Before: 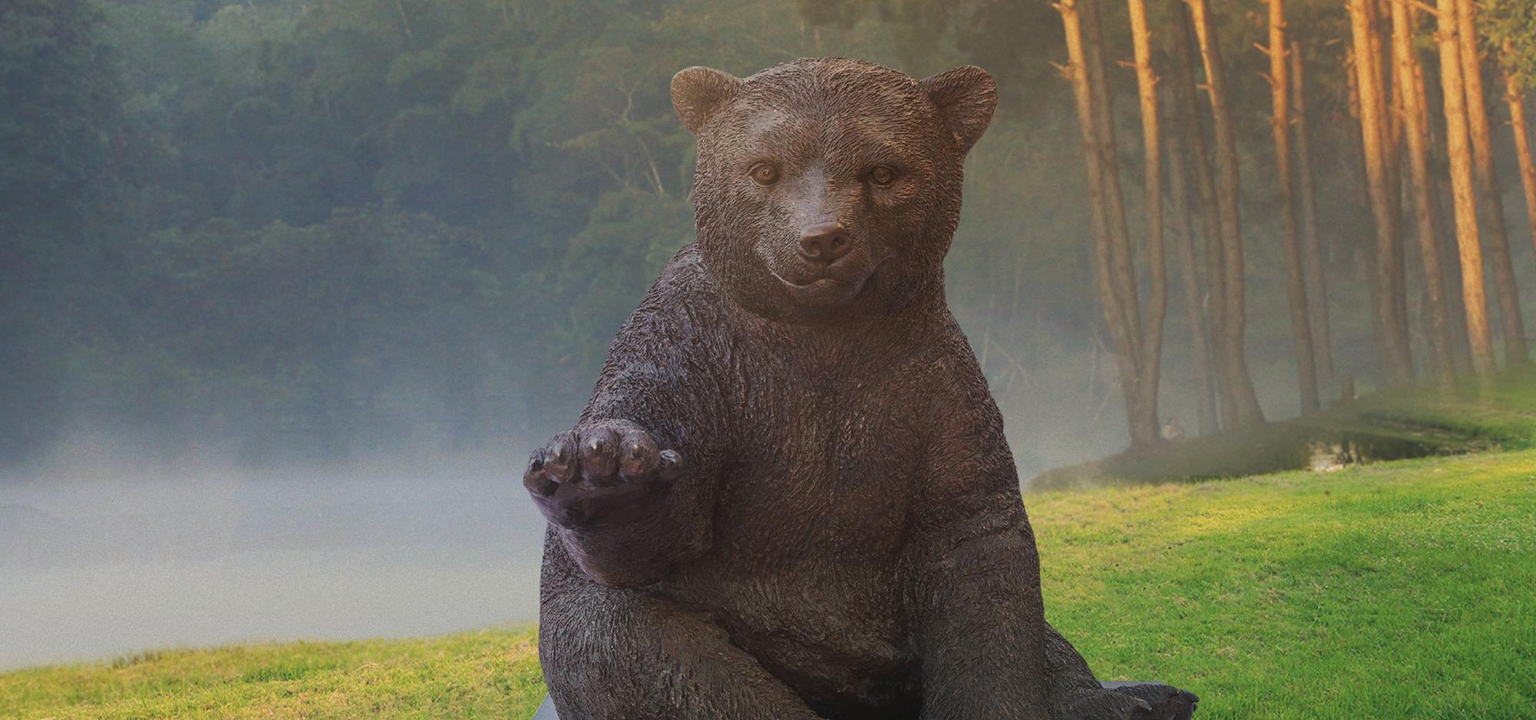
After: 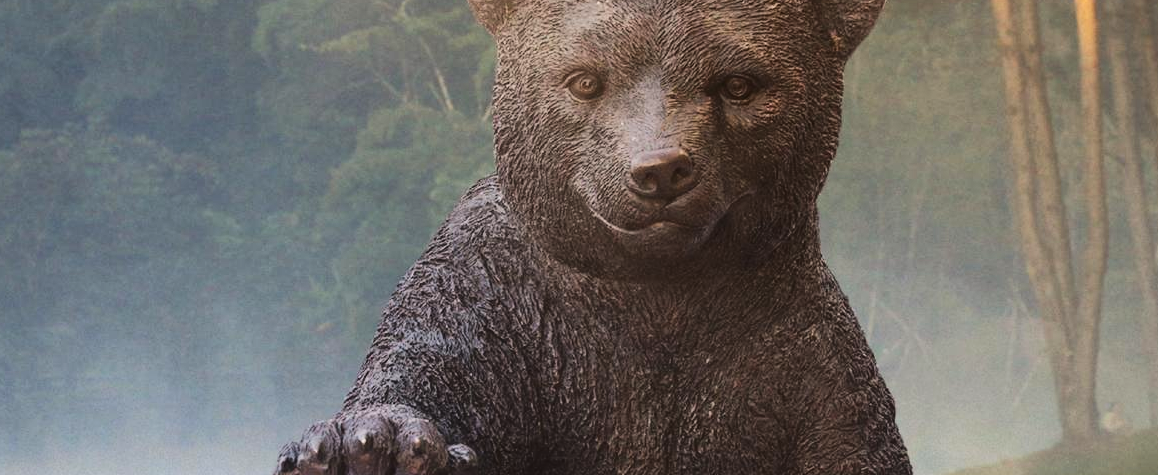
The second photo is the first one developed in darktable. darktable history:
base curve: curves: ch0 [(0, 0) (0.036, 0.025) (0.121, 0.166) (0.206, 0.329) (0.605, 0.79) (1, 1)]
tone equalizer: mask exposure compensation -0.502 EV
crop: left 20.6%, top 15.074%, right 21.452%, bottom 34.158%
